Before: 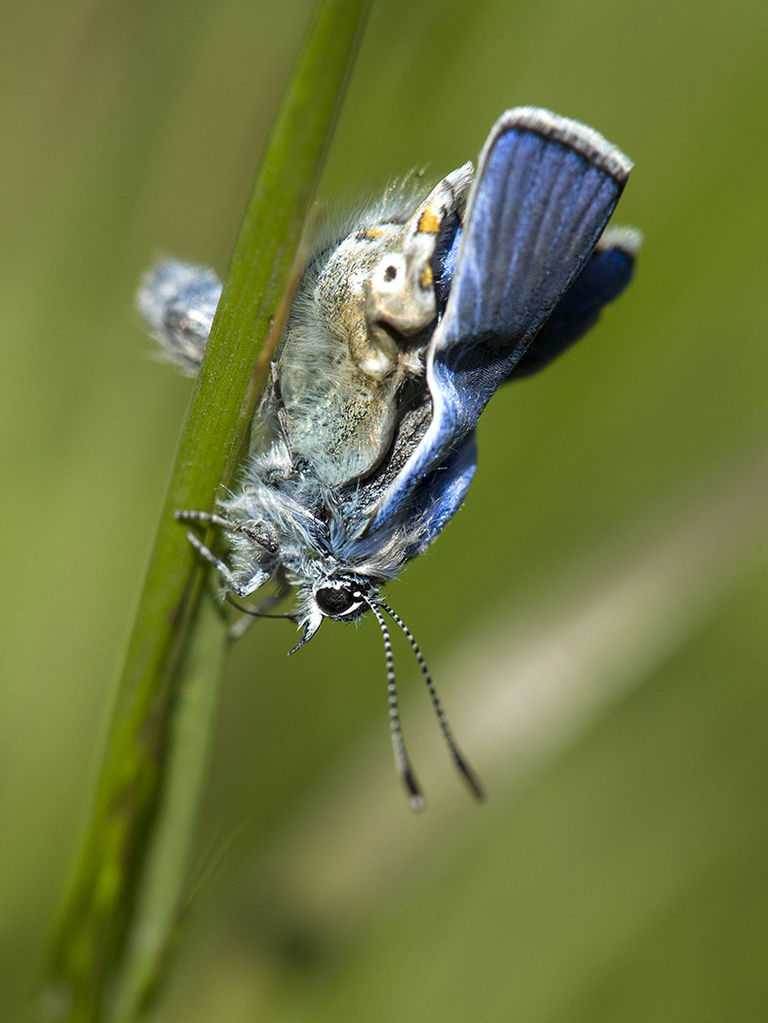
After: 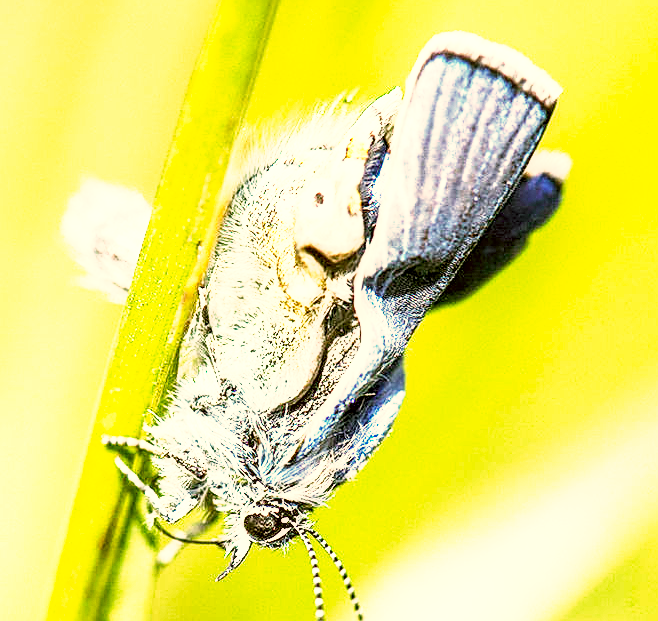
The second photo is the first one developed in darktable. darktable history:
base curve: curves: ch0 [(0, 0) (0.495, 0.917) (1, 1)], preserve colors none
color correction: highlights a* 8.37, highlights b* 15.5, shadows a* -0.499, shadows b* 25.83
crop and rotate: left 9.404%, top 7.291%, right 4.795%, bottom 31.965%
sharpen: on, module defaults
exposure: black level correction 0, exposure 1.177 EV, compensate exposure bias true, compensate highlight preservation false
local contrast: detail 150%
